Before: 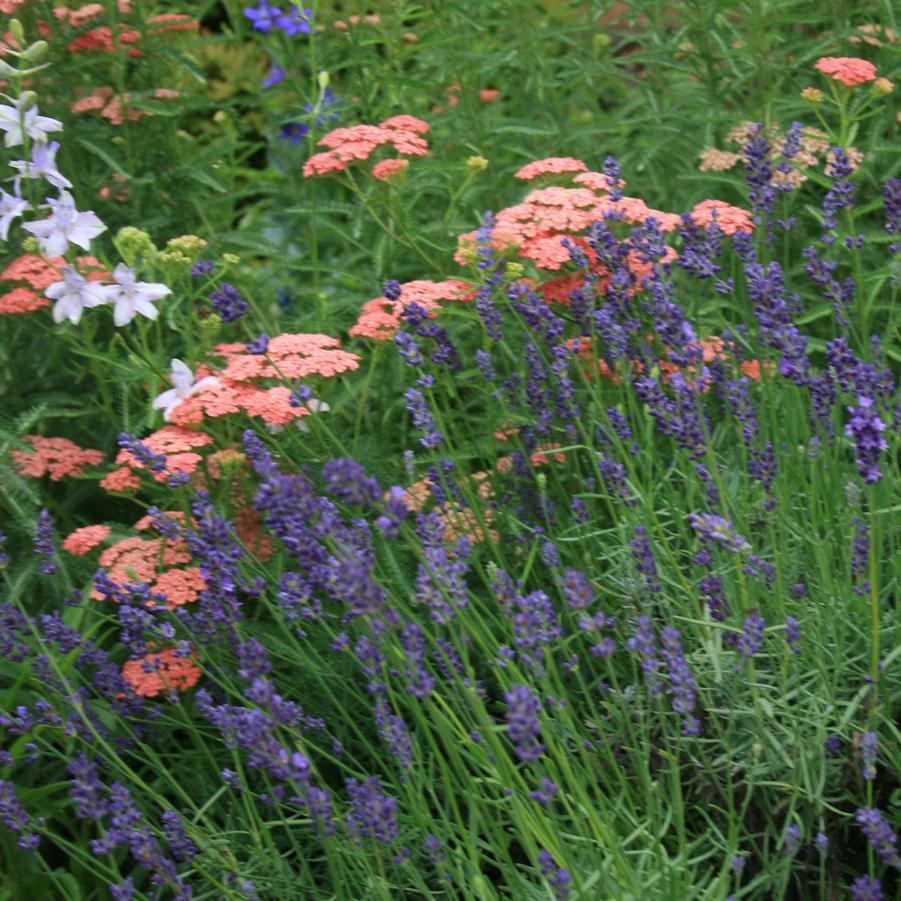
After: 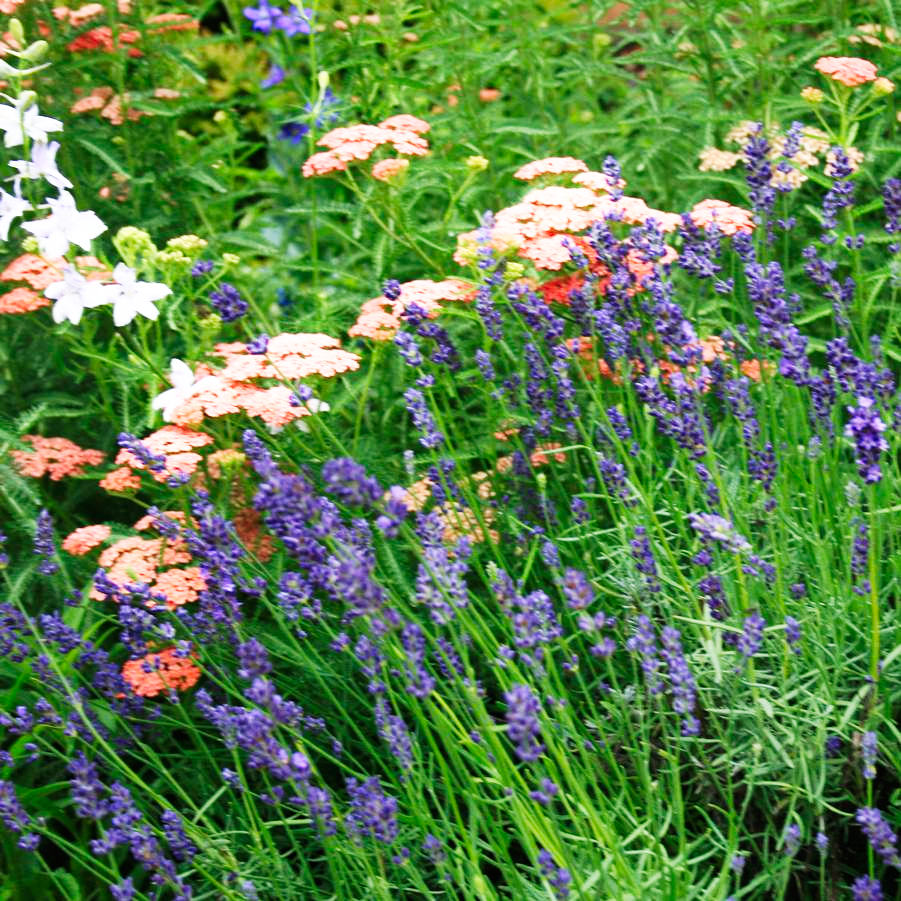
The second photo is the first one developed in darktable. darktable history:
base curve: curves: ch0 [(0, 0) (0.007, 0.004) (0.027, 0.03) (0.046, 0.07) (0.207, 0.54) (0.442, 0.872) (0.673, 0.972) (1, 1)], preserve colors none
tone equalizer: -8 EV -0.001 EV, -7 EV 0.001 EV, -6 EV -0.002 EV, -5 EV -0.003 EV, -4 EV -0.062 EV, -3 EV -0.222 EV, -2 EV -0.267 EV, -1 EV 0.105 EV, +0 EV 0.303 EV
